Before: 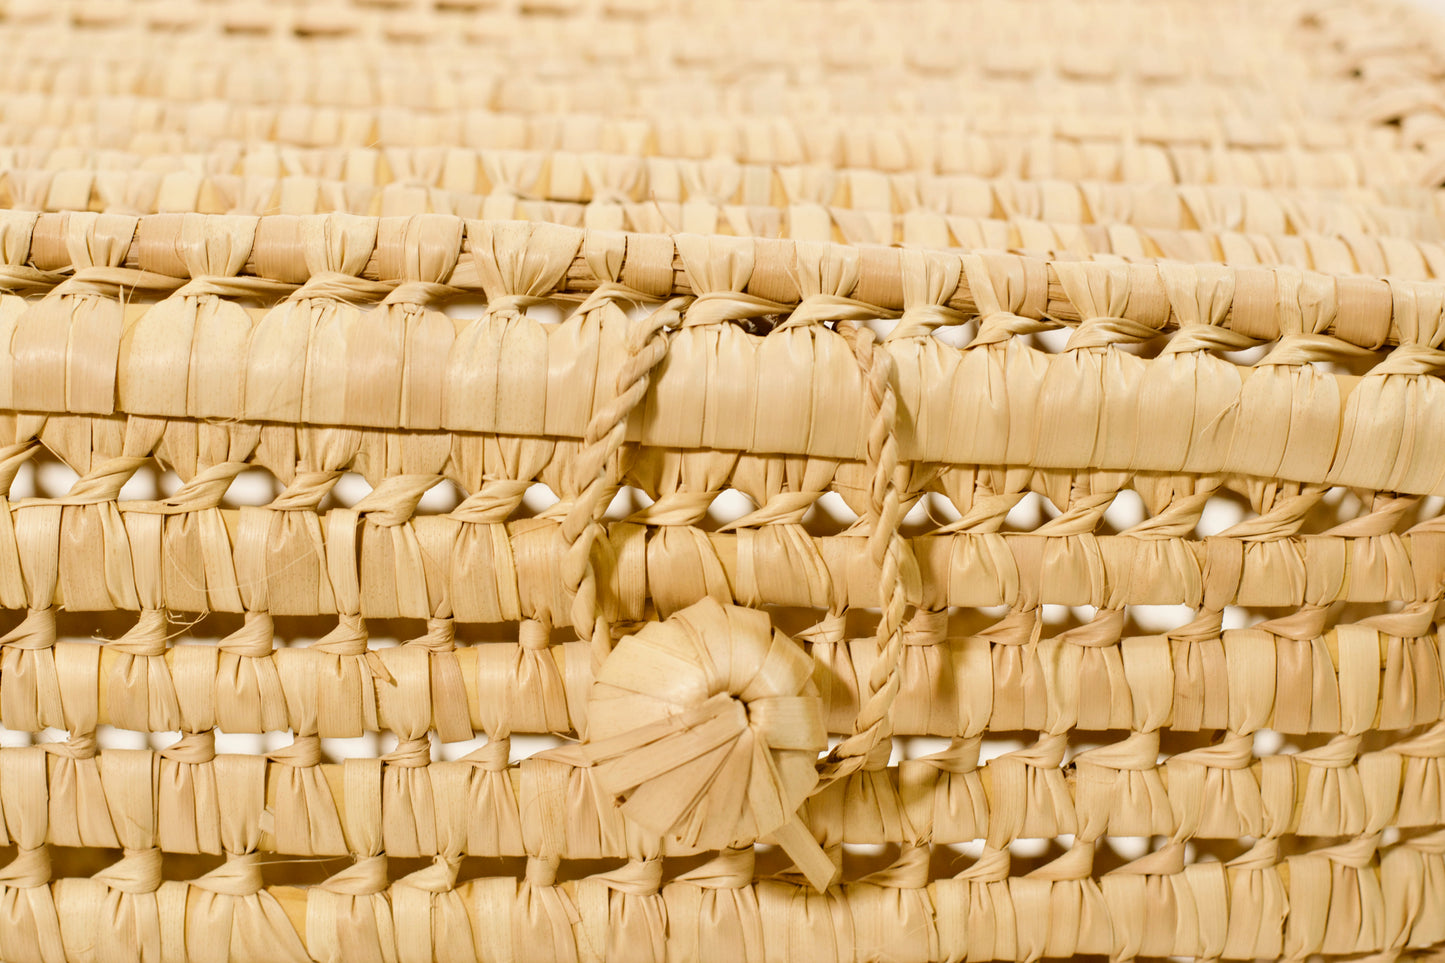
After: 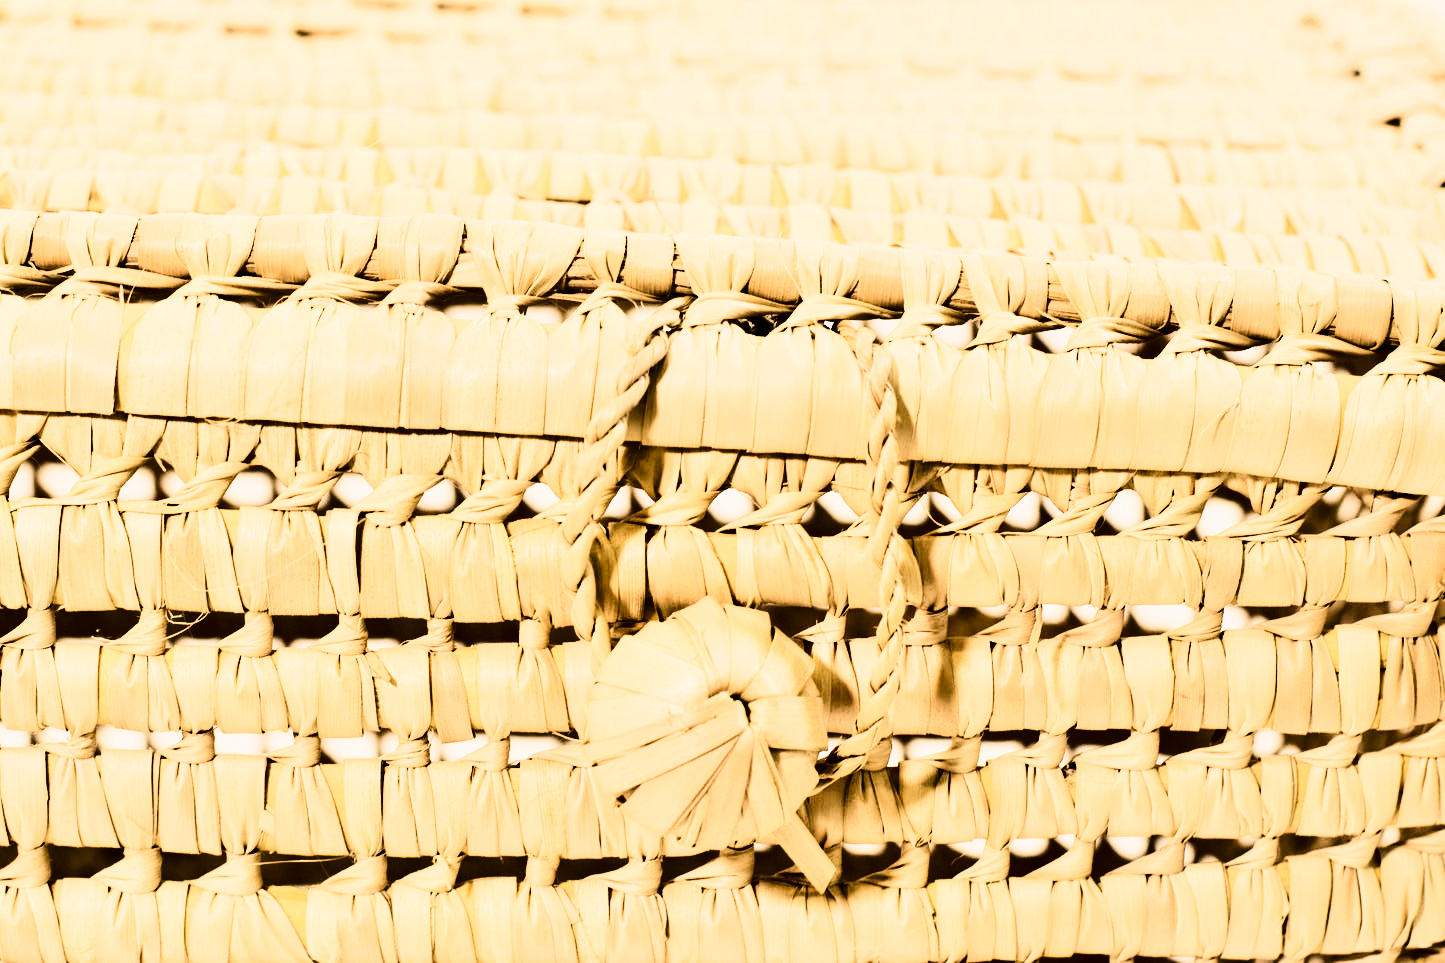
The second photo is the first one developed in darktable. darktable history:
tone curve: curves: ch0 [(0, 0) (0.003, 0.002) (0.011, 0.006) (0.025, 0.014) (0.044, 0.02) (0.069, 0.027) (0.1, 0.036) (0.136, 0.05) (0.177, 0.081) (0.224, 0.118) (0.277, 0.183) (0.335, 0.262) (0.399, 0.351) (0.468, 0.456) (0.543, 0.571) (0.623, 0.692) (0.709, 0.795) (0.801, 0.88) (0.898, 0.948) (1, 1)], color space Lab, linked channels, preserve colors none
contrast brightness saturation: contrast 0.299
filmic rgb: black relative exposure -5.06 EV, white relative exposure 3.56 EV, hardness 3.17, contrast 1.401, highlights saturation mix -30.52%
tone equalizer: smoothing diameter 24.82%, edges refinement/feathering 10.61, preserve details guided filter
